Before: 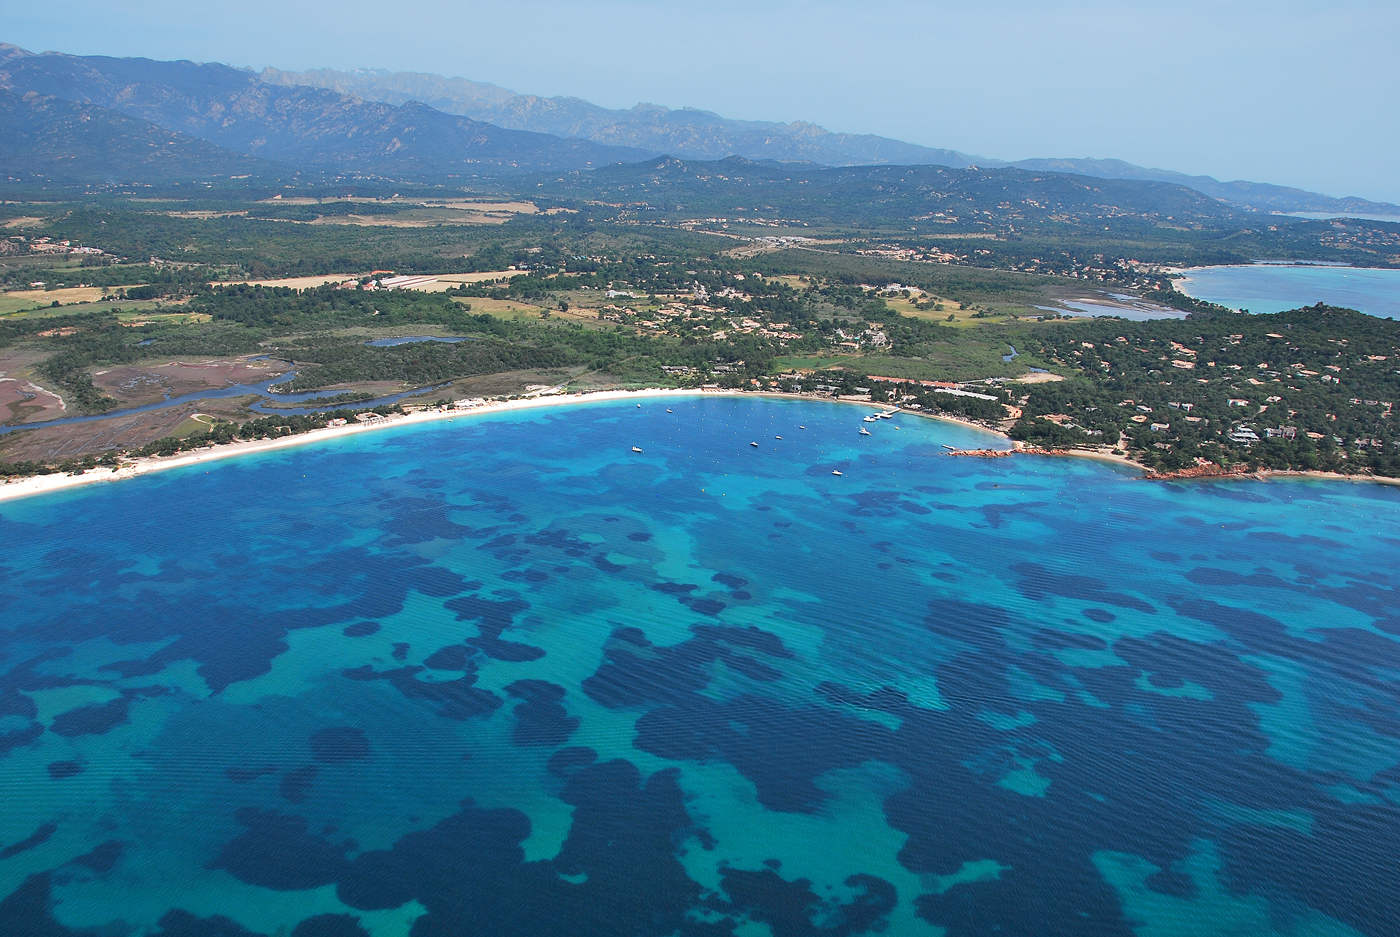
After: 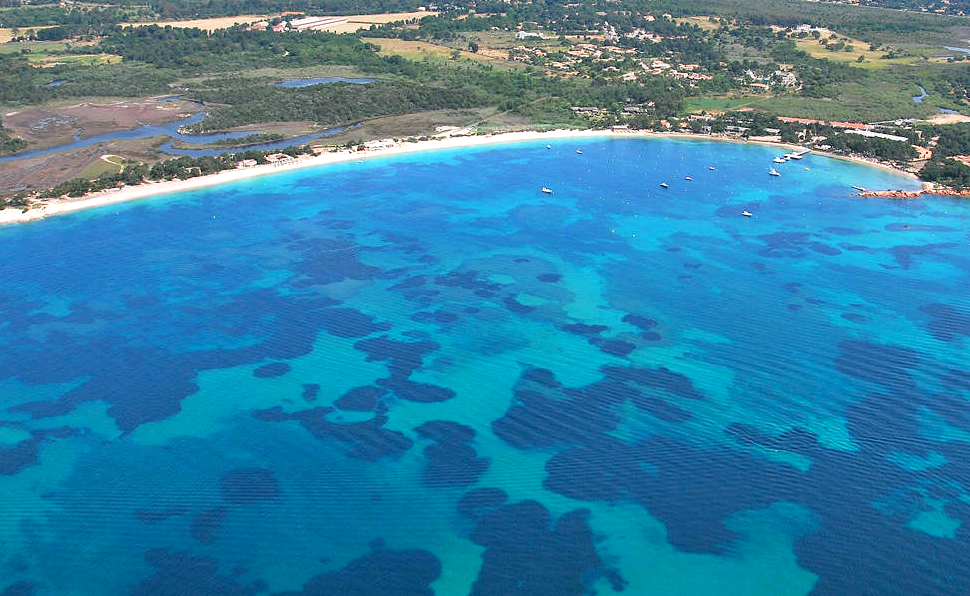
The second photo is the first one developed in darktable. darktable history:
levels: levels [0, 0.435, 0.917]
crop: left 6.488%, top 27.668%, right 24.183%, bottom 8.656%
